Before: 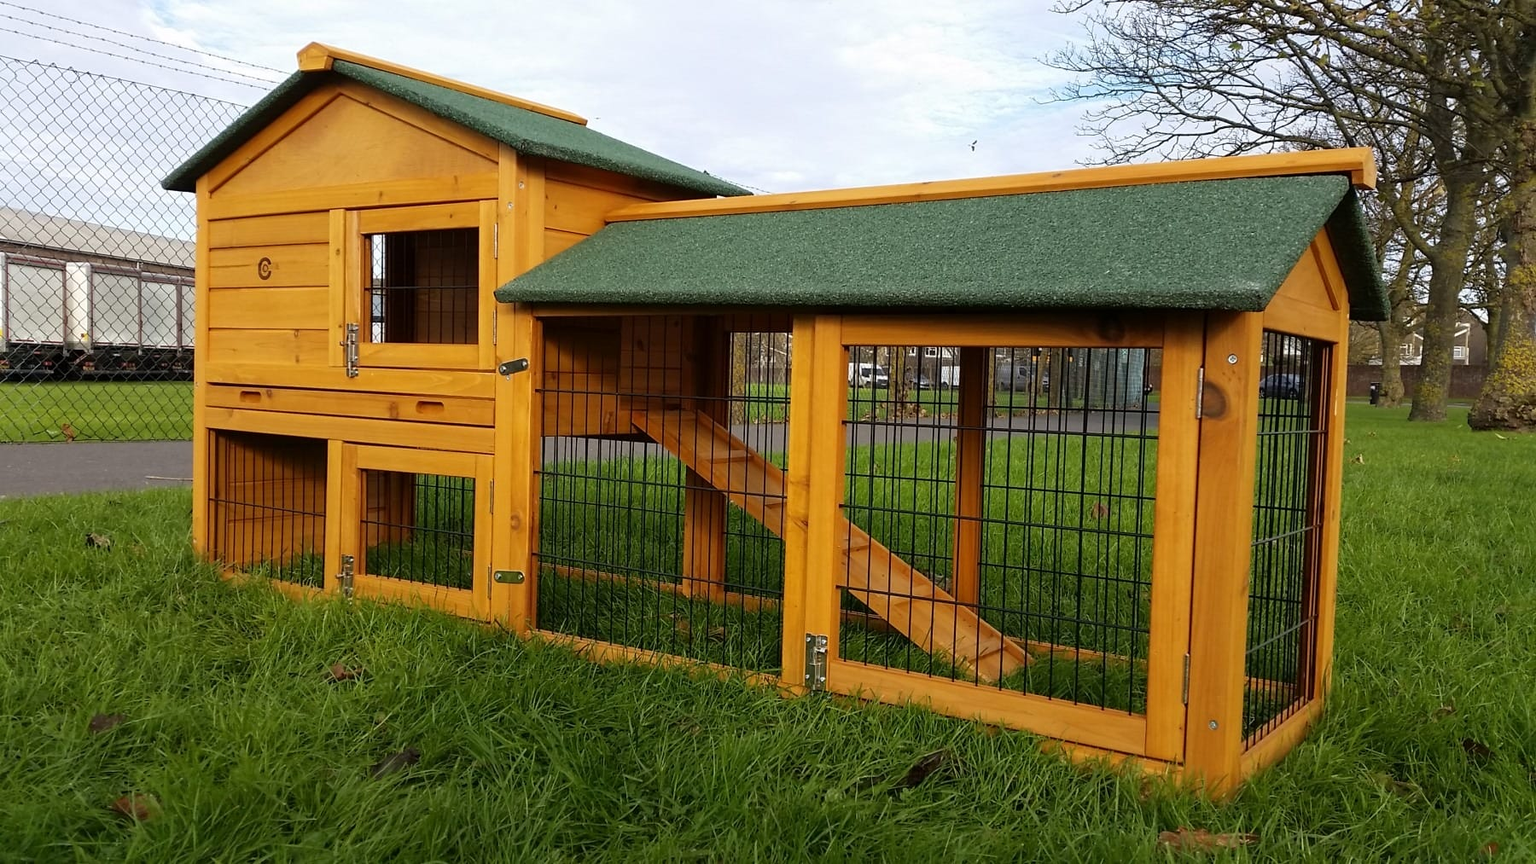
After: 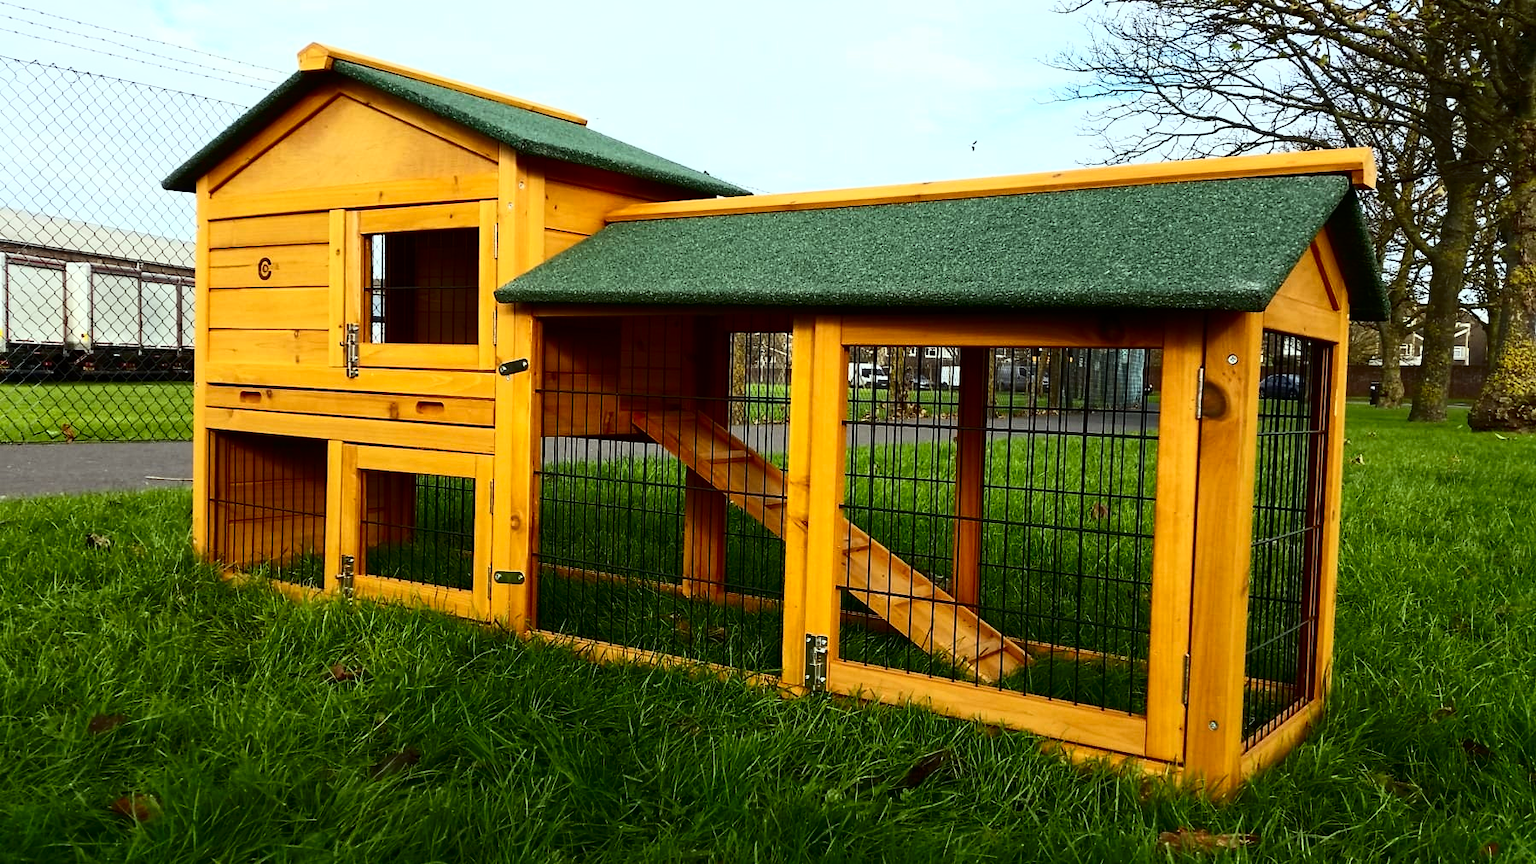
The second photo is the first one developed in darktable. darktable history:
contrast brightness saturation: contrast 0.4, brightness 0.05, saturation 0.25
color correction: highlights a* -6.69, highlights b* 0.49
